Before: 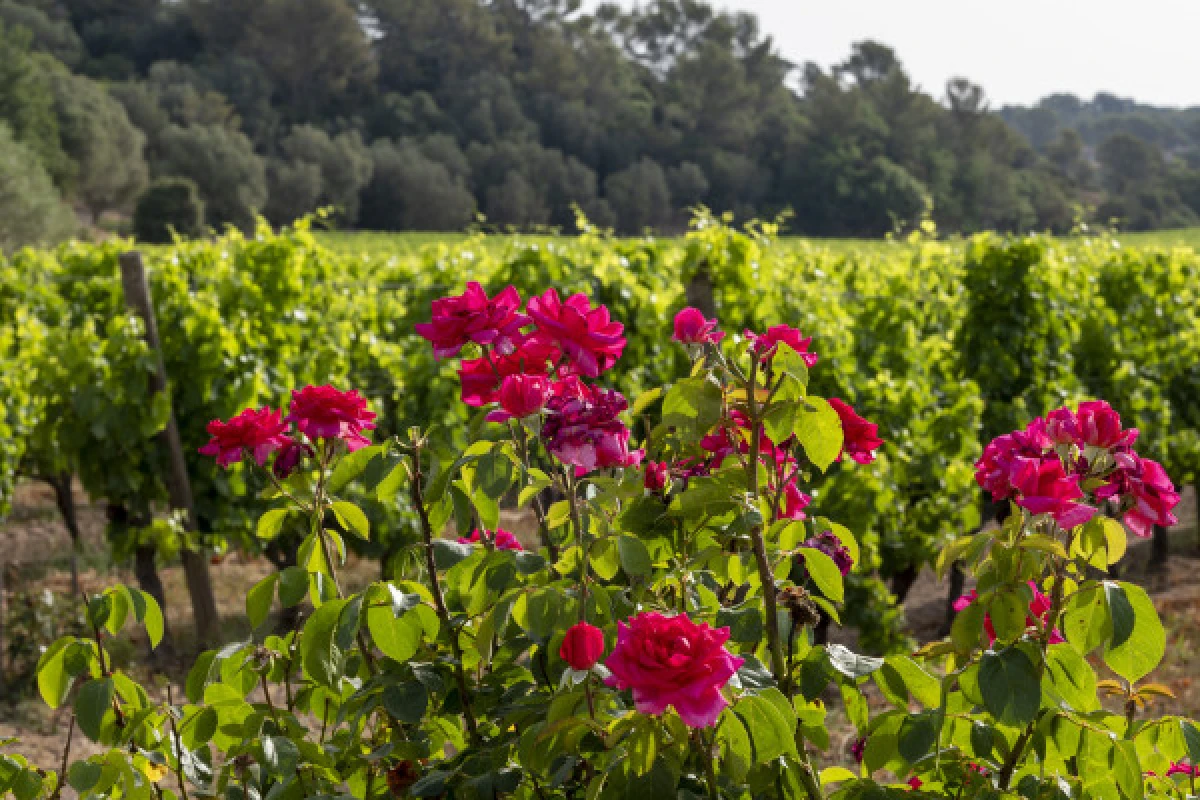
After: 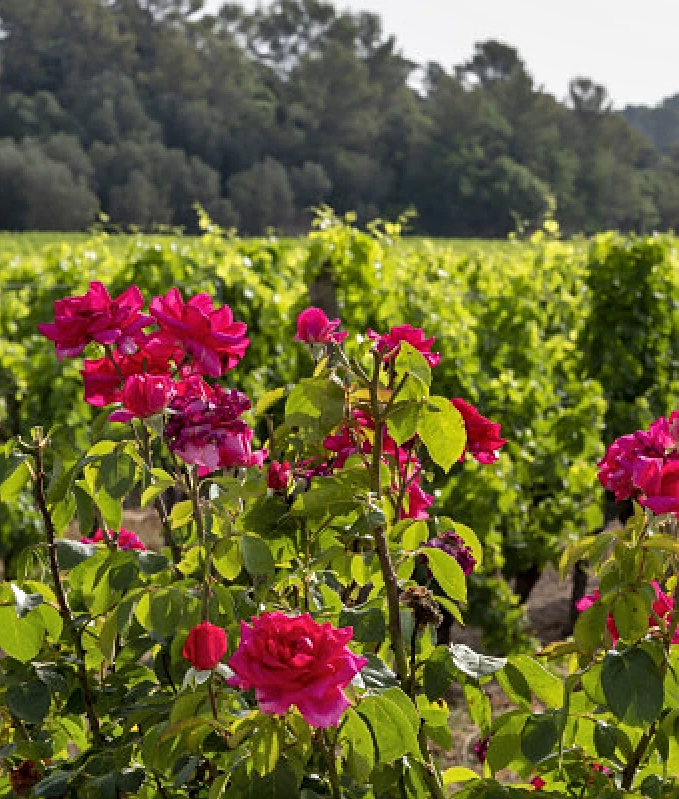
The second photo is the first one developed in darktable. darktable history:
shadows and highlights: soften with gaussian
sharpen: on, module defaults
crop: left 31.458%, top 0%, right 11.876%
